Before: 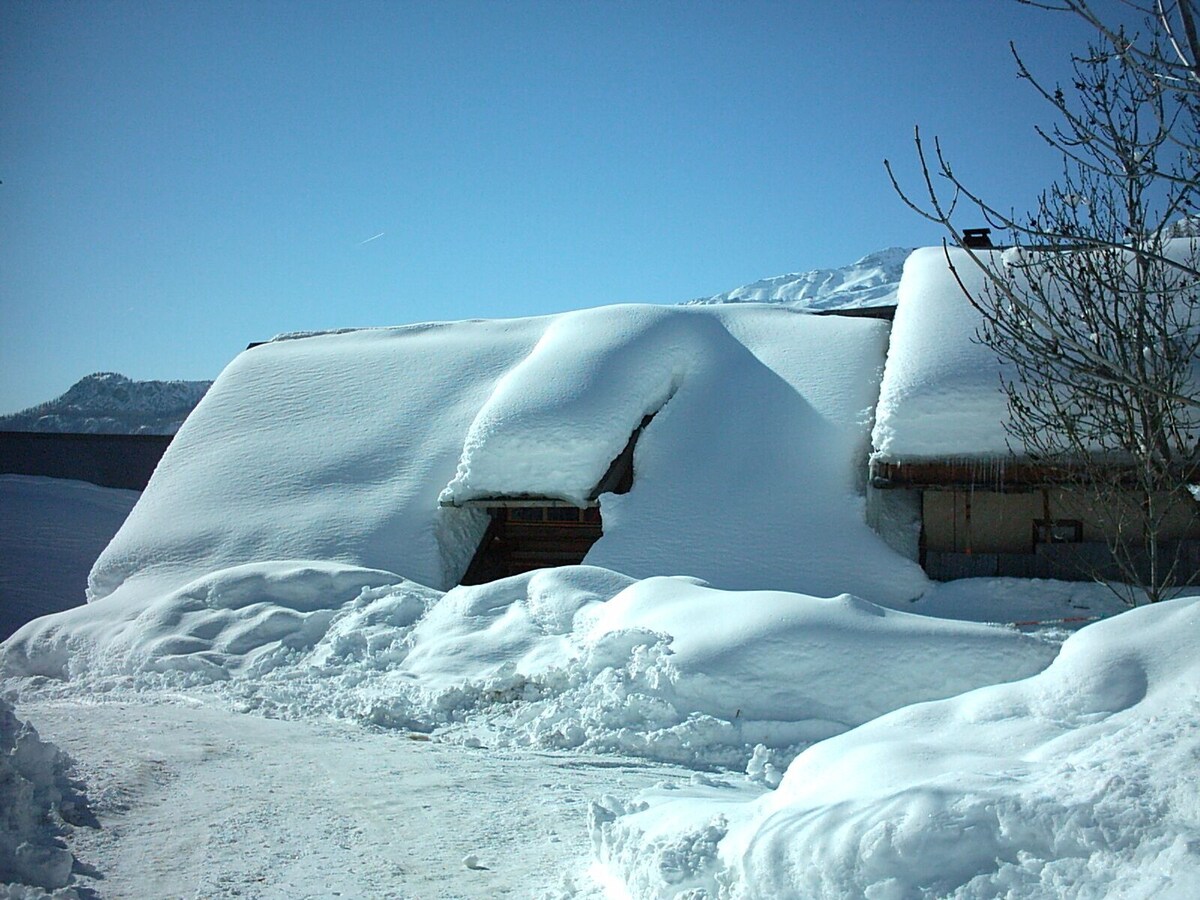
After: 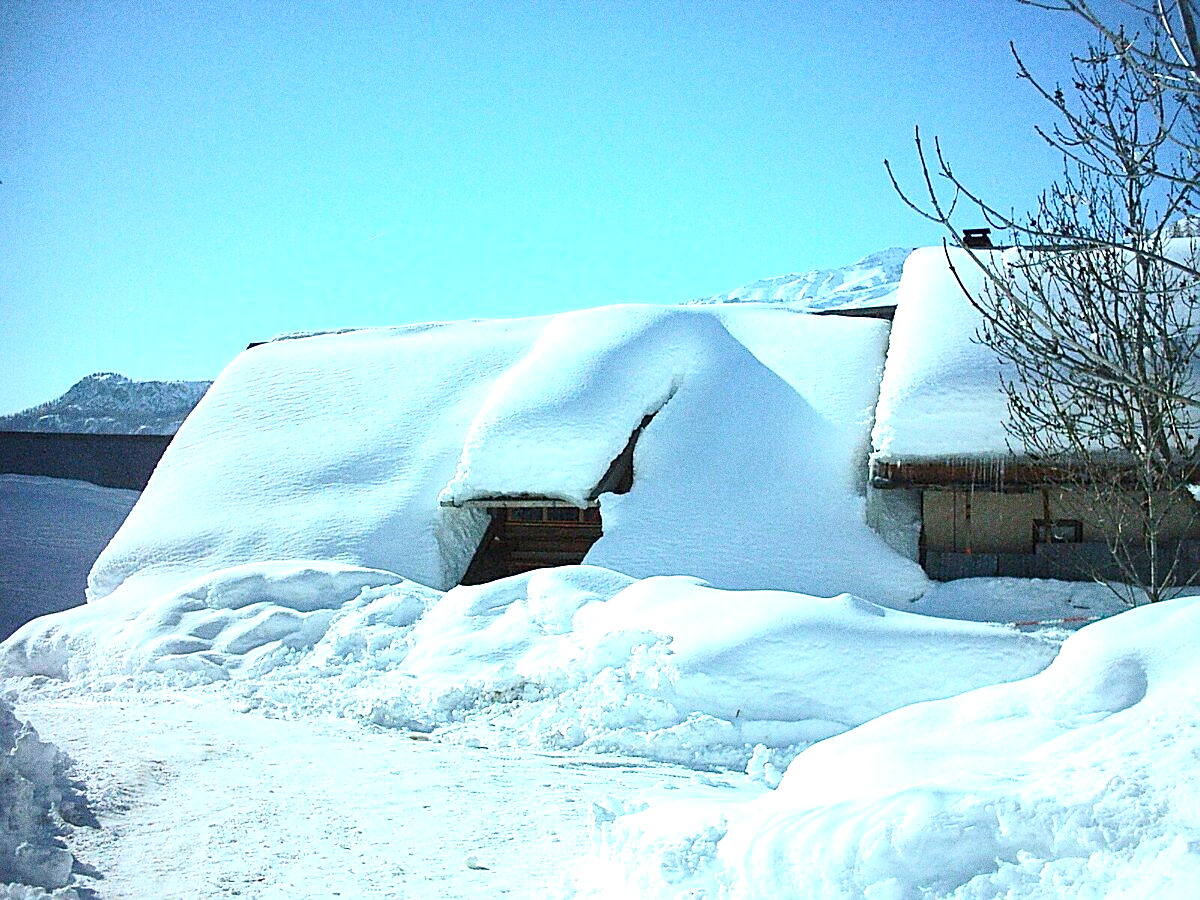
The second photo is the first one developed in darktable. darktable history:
sharpen: on, module defaults
contrast brightness saturation: contrast 0.2, brightness 0.15, saturation 0.14
grain: coarseness 0.09 ISO, strength 40%
exposure: black level correction 0, exposure 0.9 EV, compensate highlight preservation false
